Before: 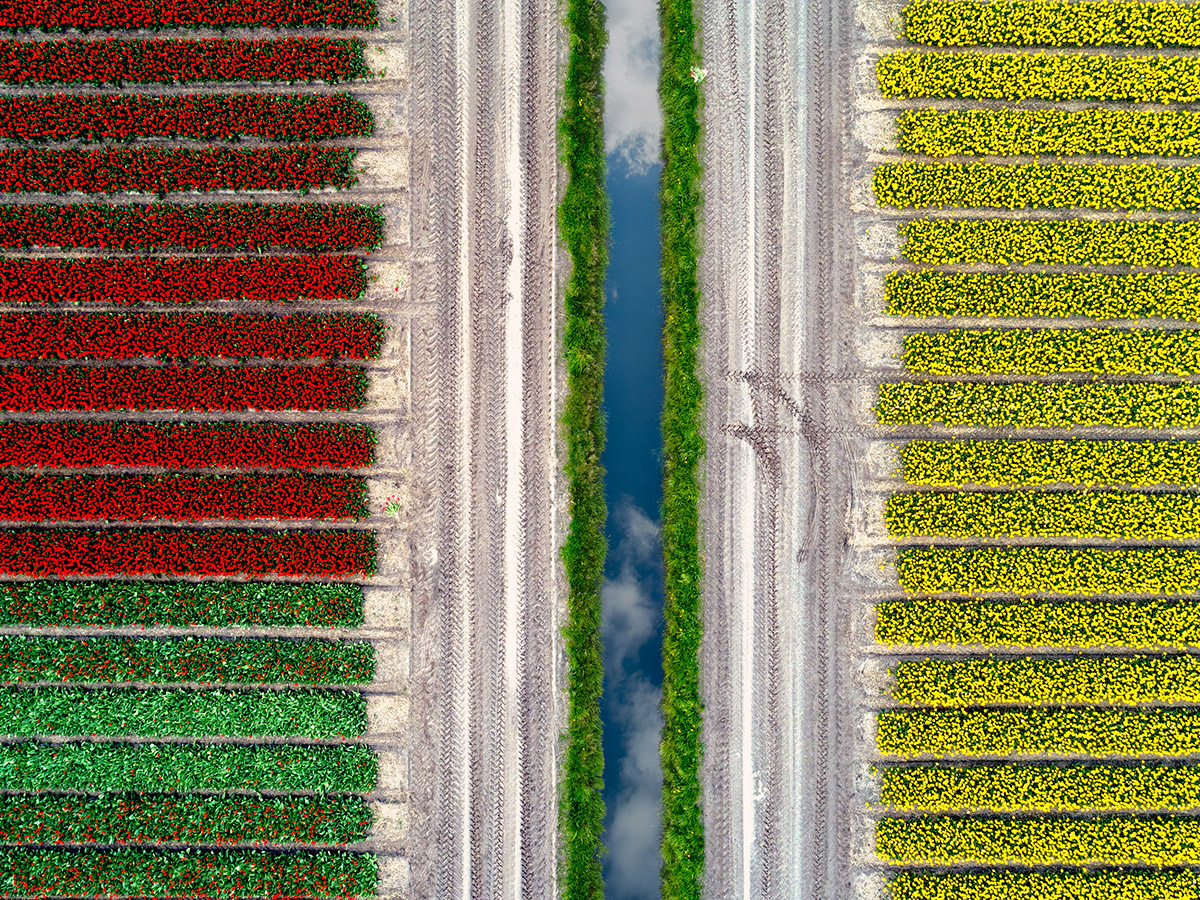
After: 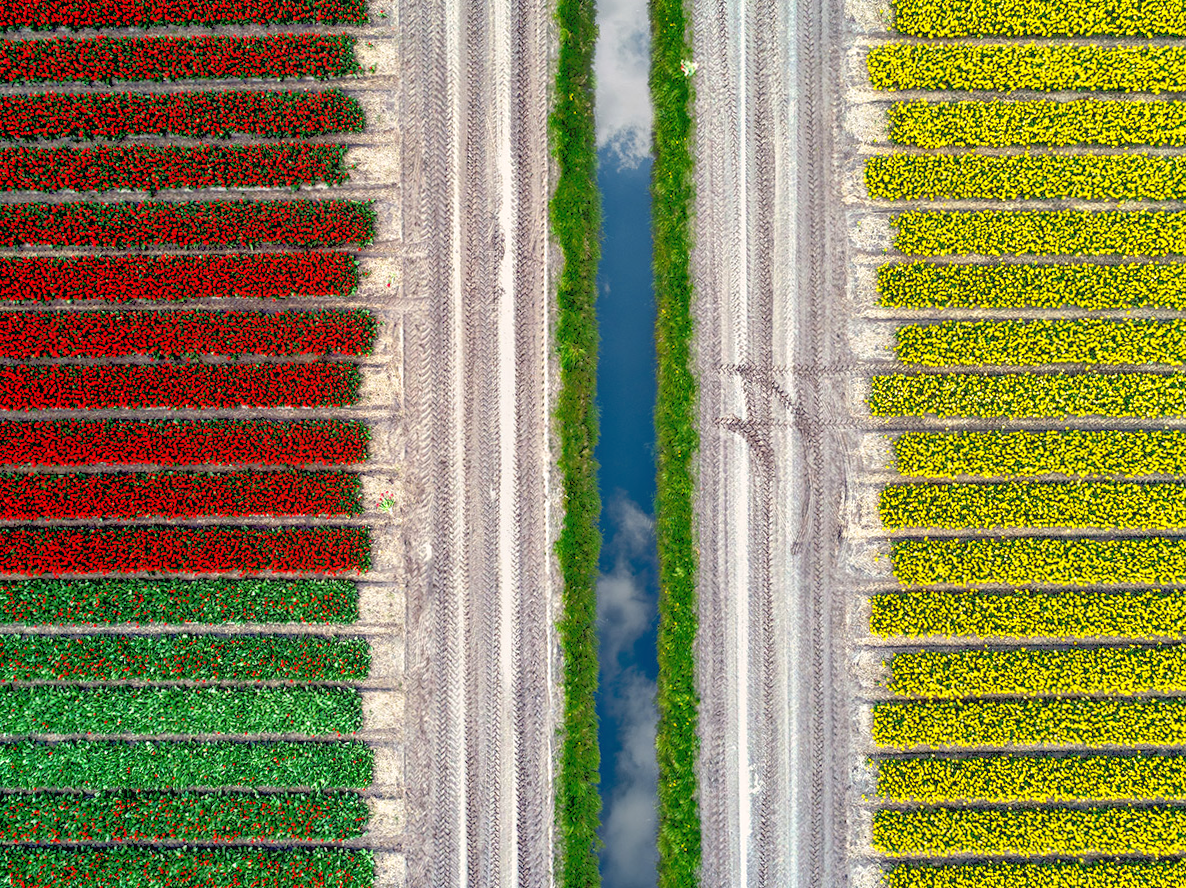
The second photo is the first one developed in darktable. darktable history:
rotate and perspective: rotation -0.45°, automatic cropping original format, crop left 0.008, crop right 0.992, crop top 0.012, crop bottom 0.988
tone equalizer: -8 EV -0.528 EV, -7 EV -0.319 EV, -6 EV -0.083 EV, -5 EV 0.413 EV, -4 EV 0.985 EV, -3 EV 0.791 EV, -2 EV -0.01 EV, -1 EV 0.14 EV, +0 EV -0.012 EV, smoothing 1
local contrast: detail 110%
